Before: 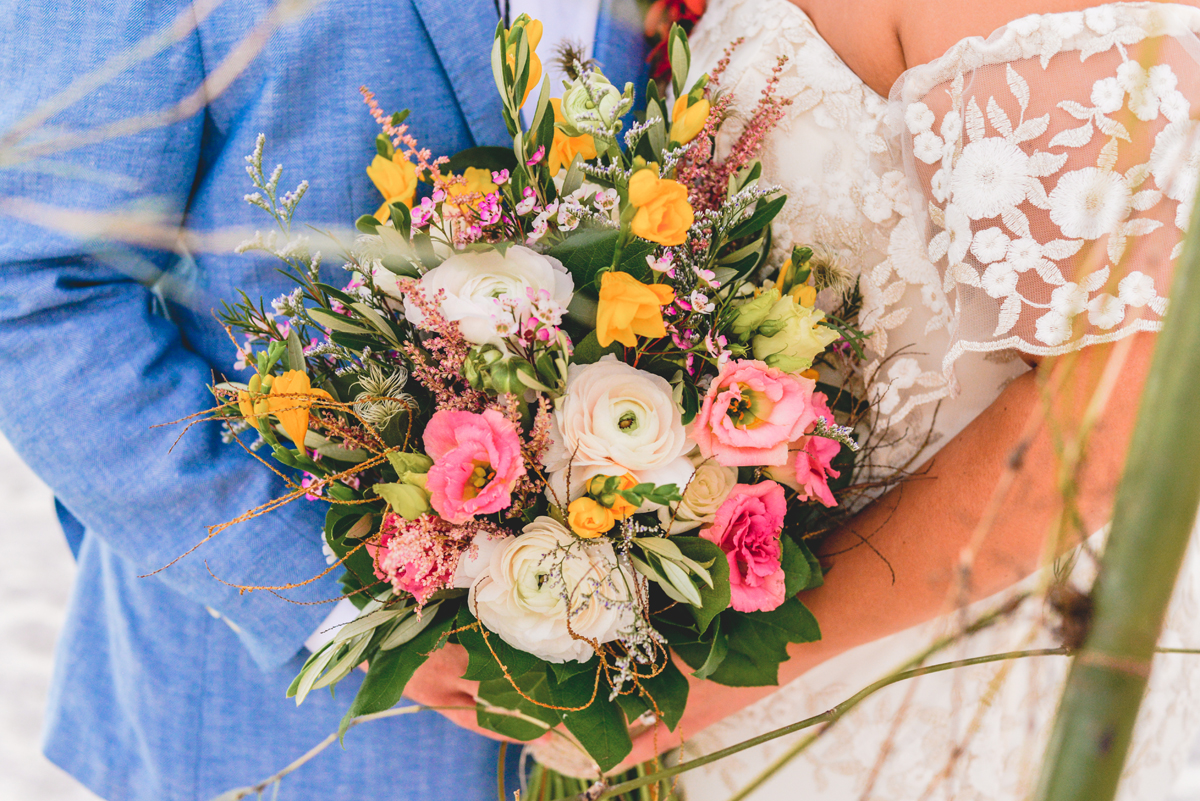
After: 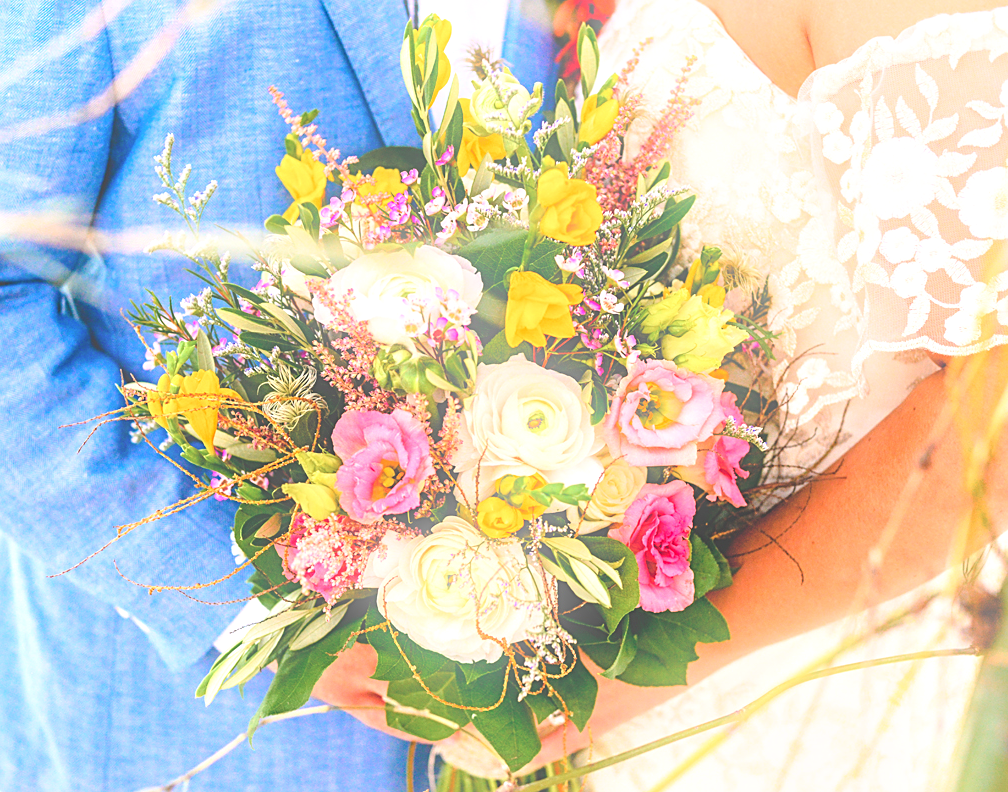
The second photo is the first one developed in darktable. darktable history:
color balance: lift [1.007, 1, 1, 1], gamma [1.097, 1, 1, 1]
sharpen: on, module defaults
bloom: size 9%, threshold 100%, strength 7%
crop: left 7.598%, right 7.873%
contrast brightness saturation: contrast 0.07, brightness 0.08, saturation 0.18
exposure: exposure 0.669 EV, compensate highlight preservation false
